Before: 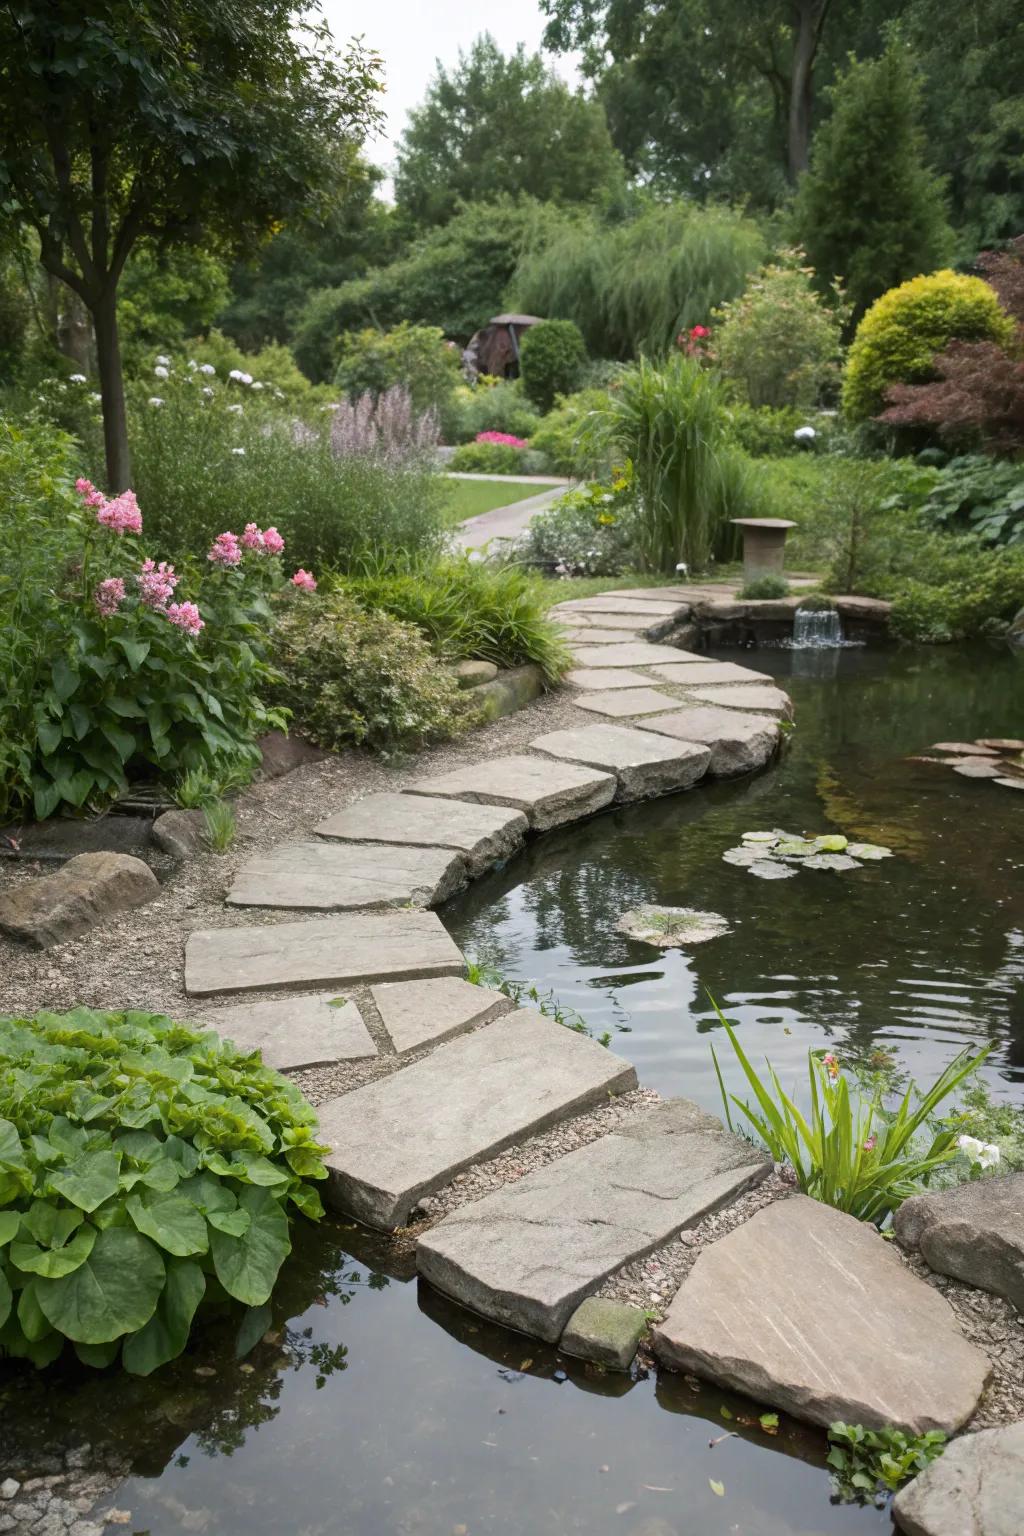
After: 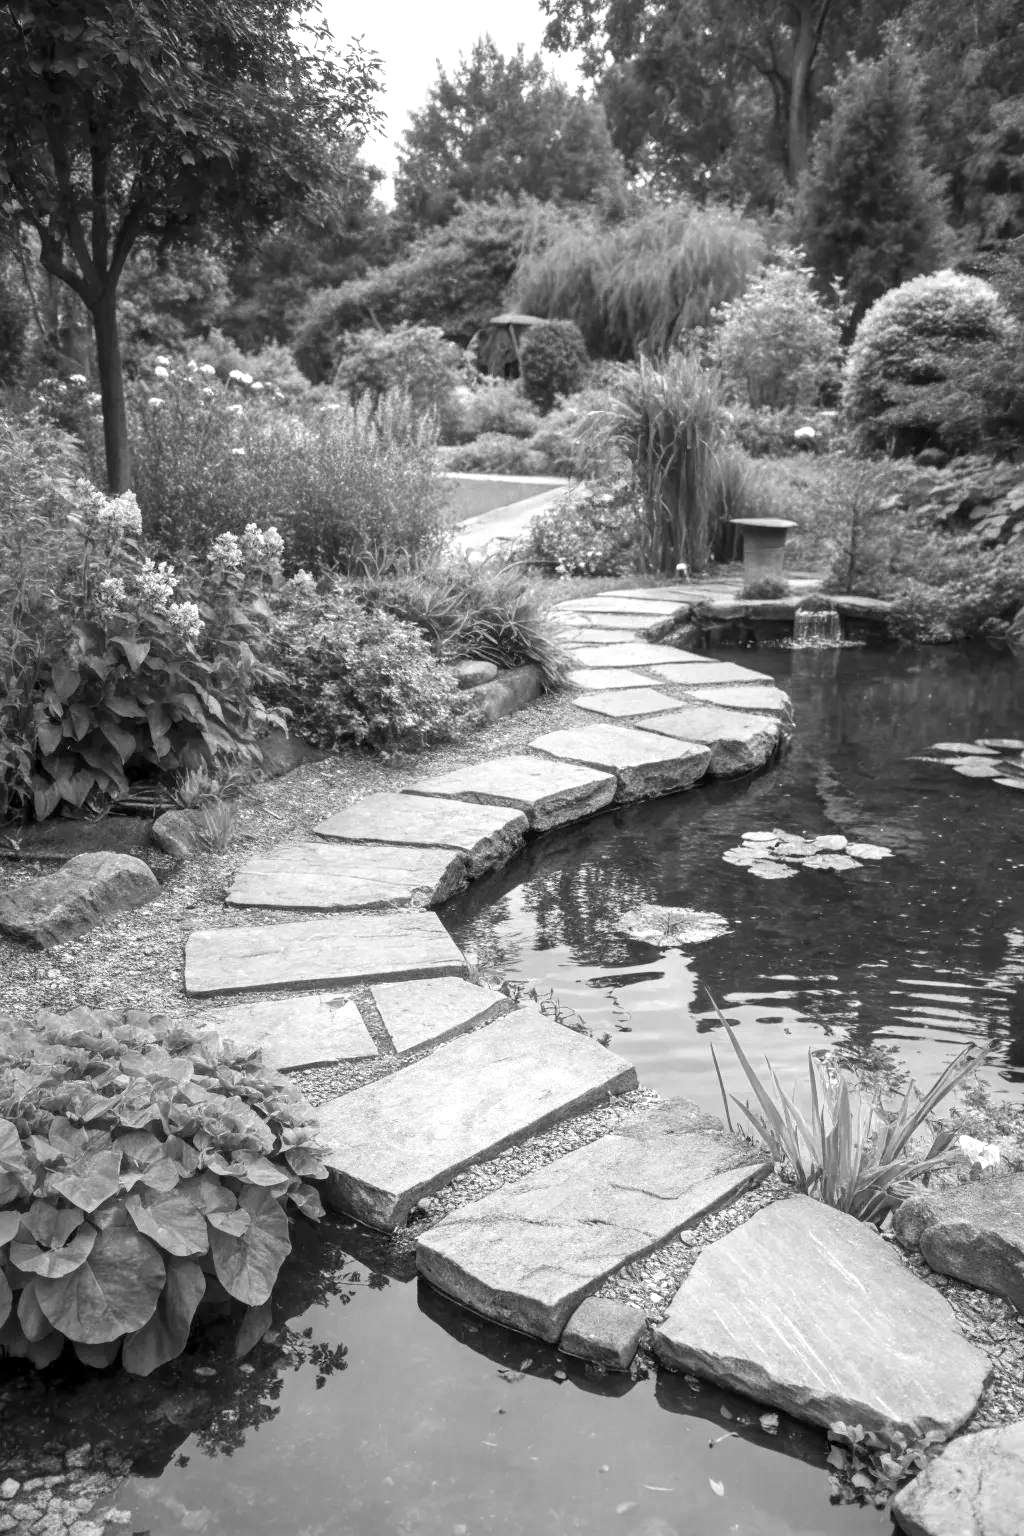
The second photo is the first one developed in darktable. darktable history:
local contrast: on, module defaults
exposure: exposure 0.74 EV, compensate highlight preservation false
monochrome: a 26.22, b 42.67, size 0.8
